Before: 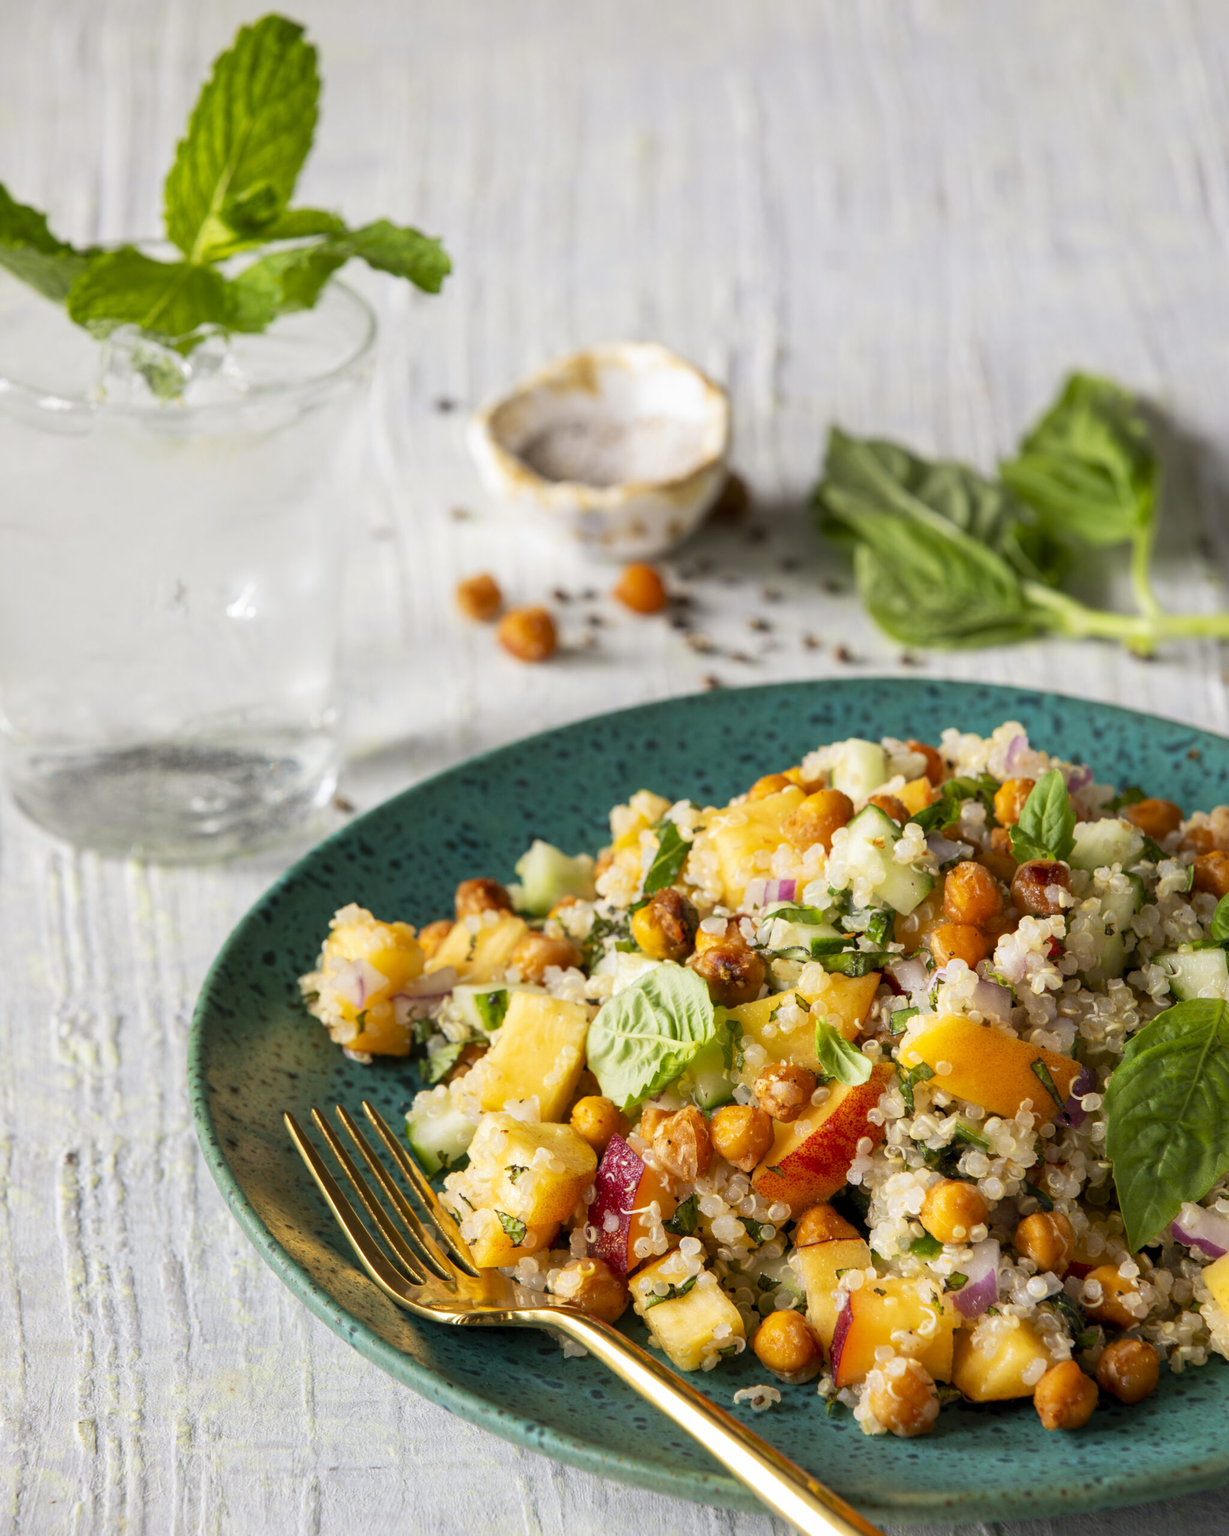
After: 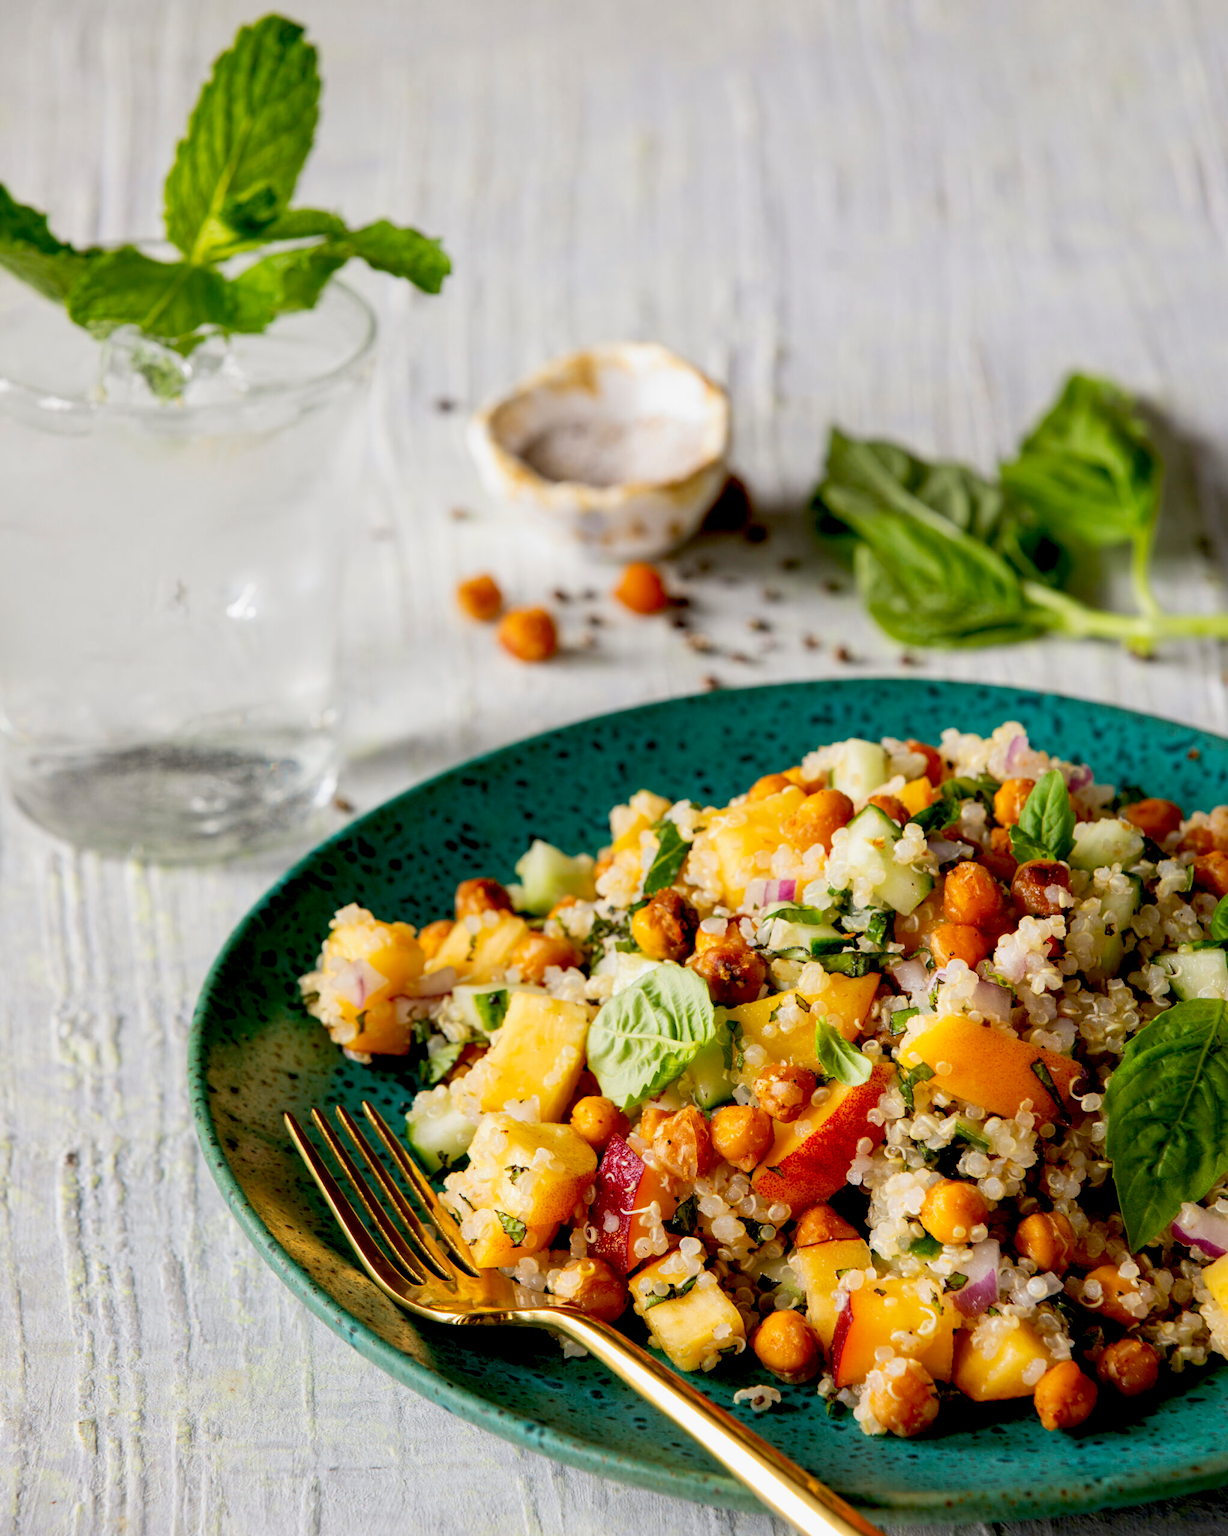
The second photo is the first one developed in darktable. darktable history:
exposure: black level correction 0.028, exposure -0.082 EV, compensate highlight preservation false
